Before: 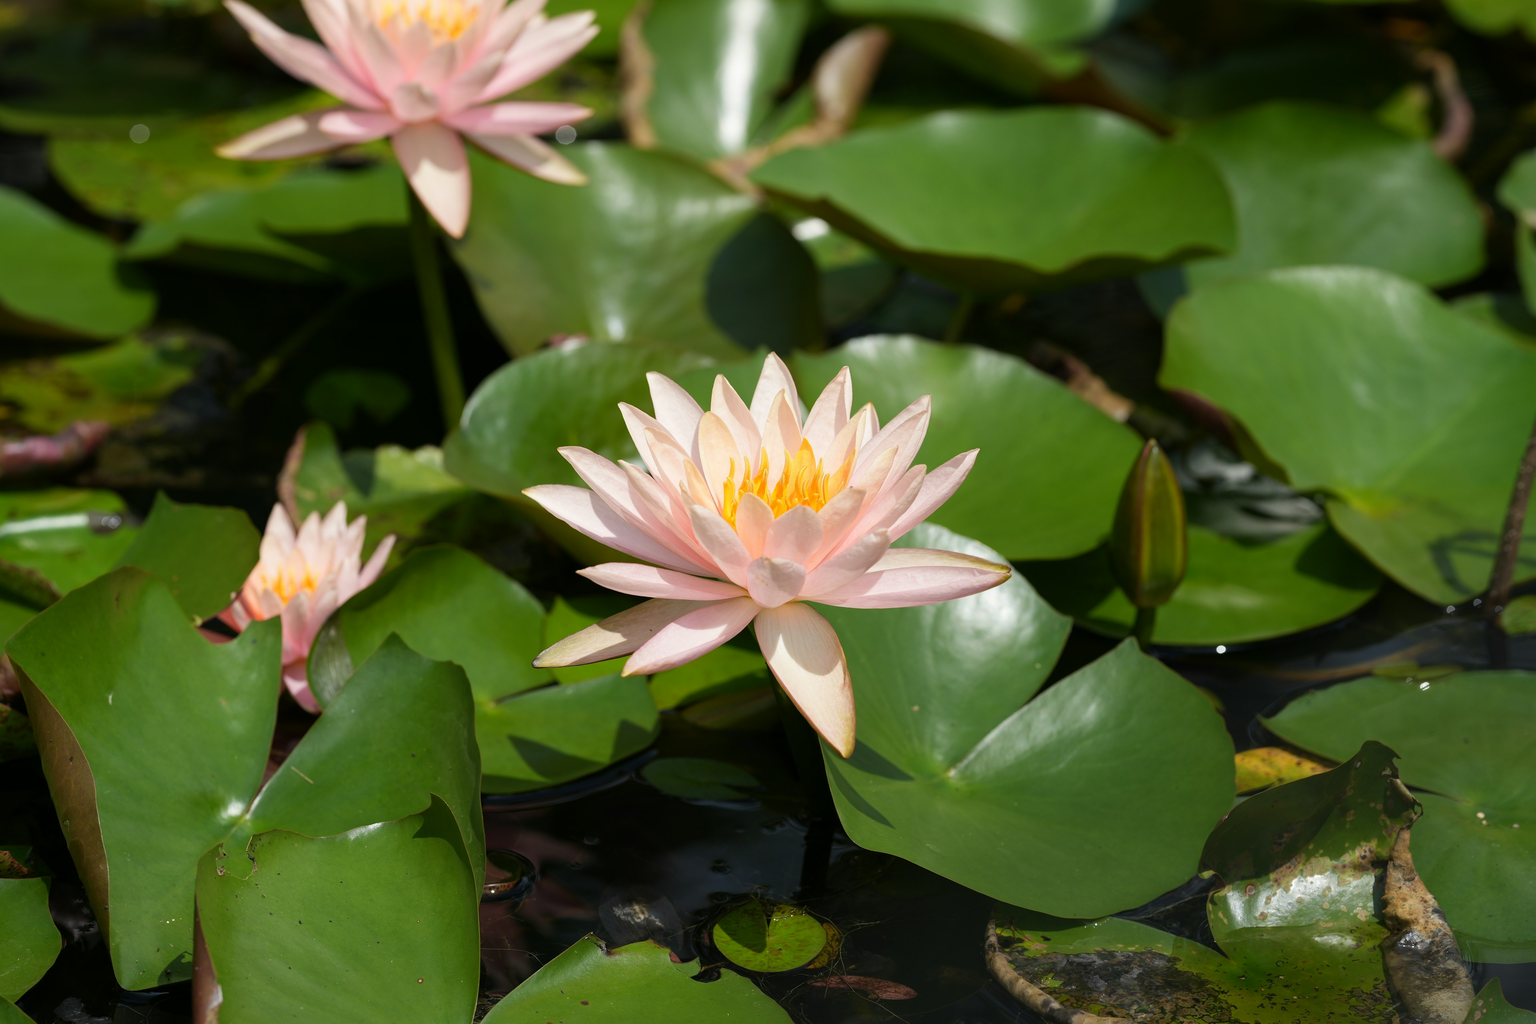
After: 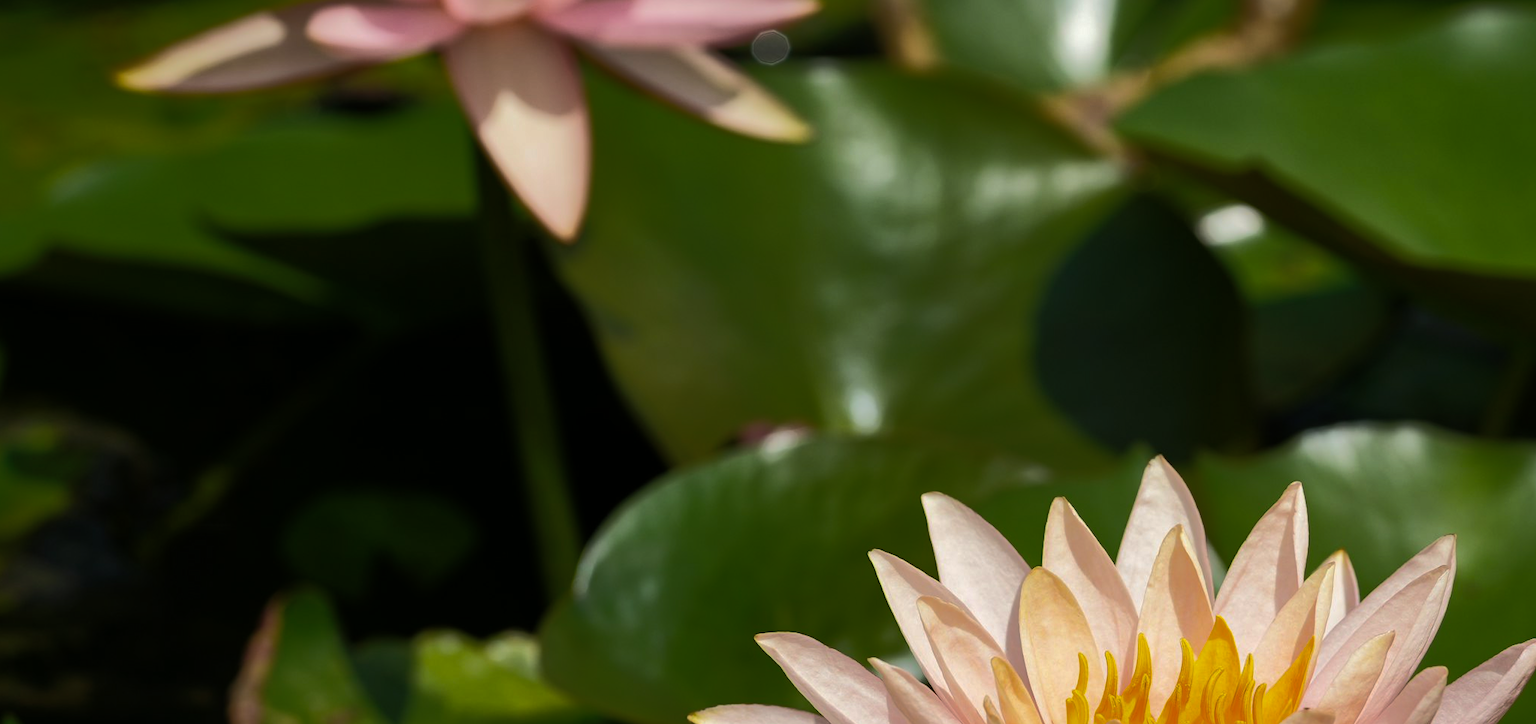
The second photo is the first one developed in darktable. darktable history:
shadows and highlights: shadows 39.62, highlights -60.06
crop: left 10.15%, top 10.716%, right 36.586%, bottom 51.618%
color balance rgb: linear chroma grading › global chroma 1.074%, linear chroma grading › mid-tones -1.007%, perceptual saturation grading › global saturation 25.482%, perceptual brilliance grading › highlights 1.825%, perceptual brilliance grading › mid-tones -50.157%, perceptual brilliance grading › shadows -50.178%, global vibrance 20%
tone equalizer: on, module defaults
